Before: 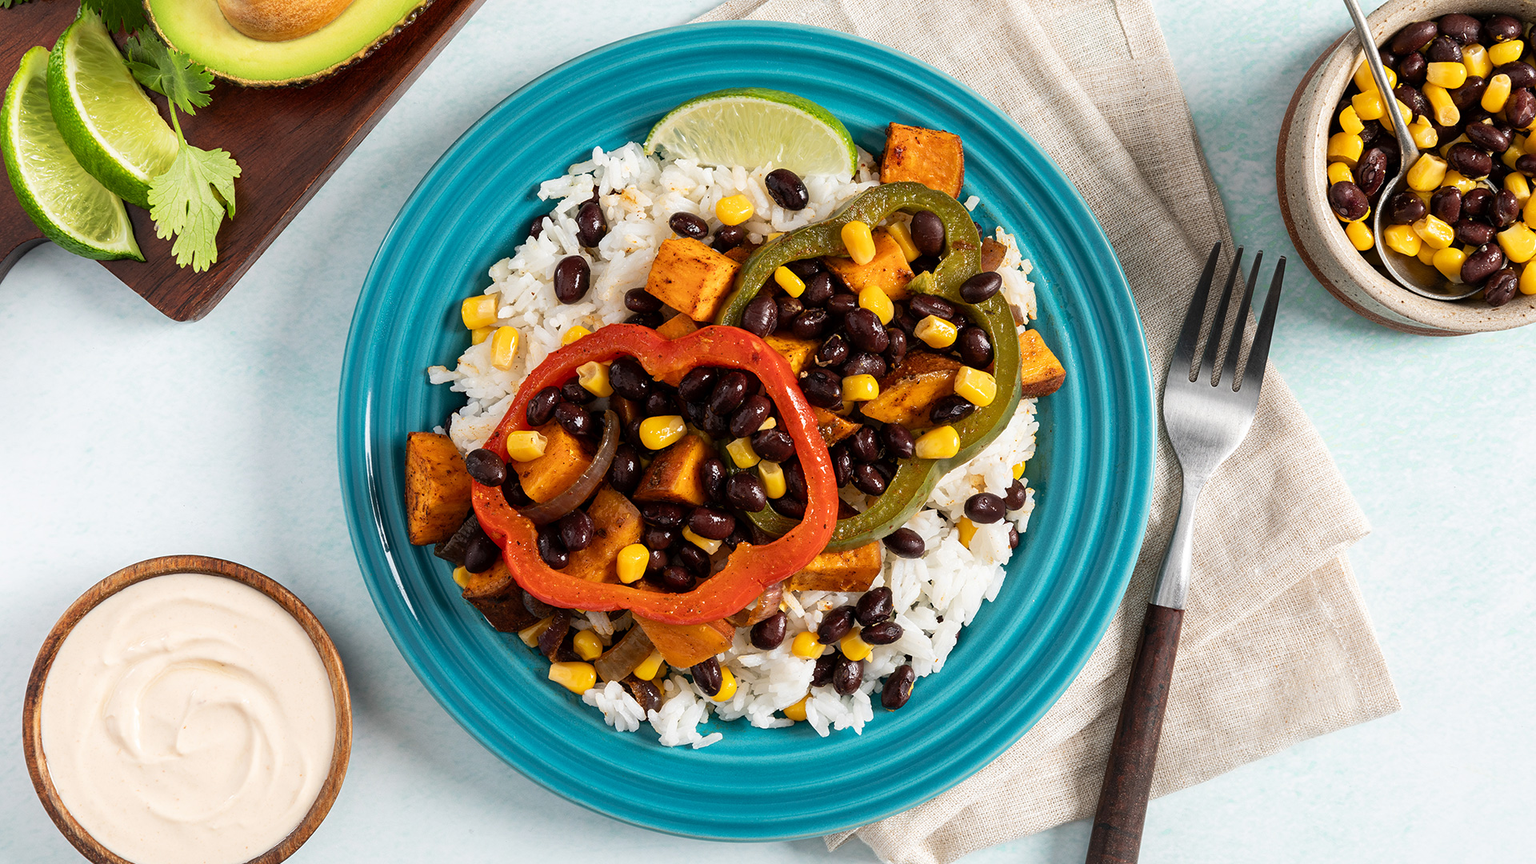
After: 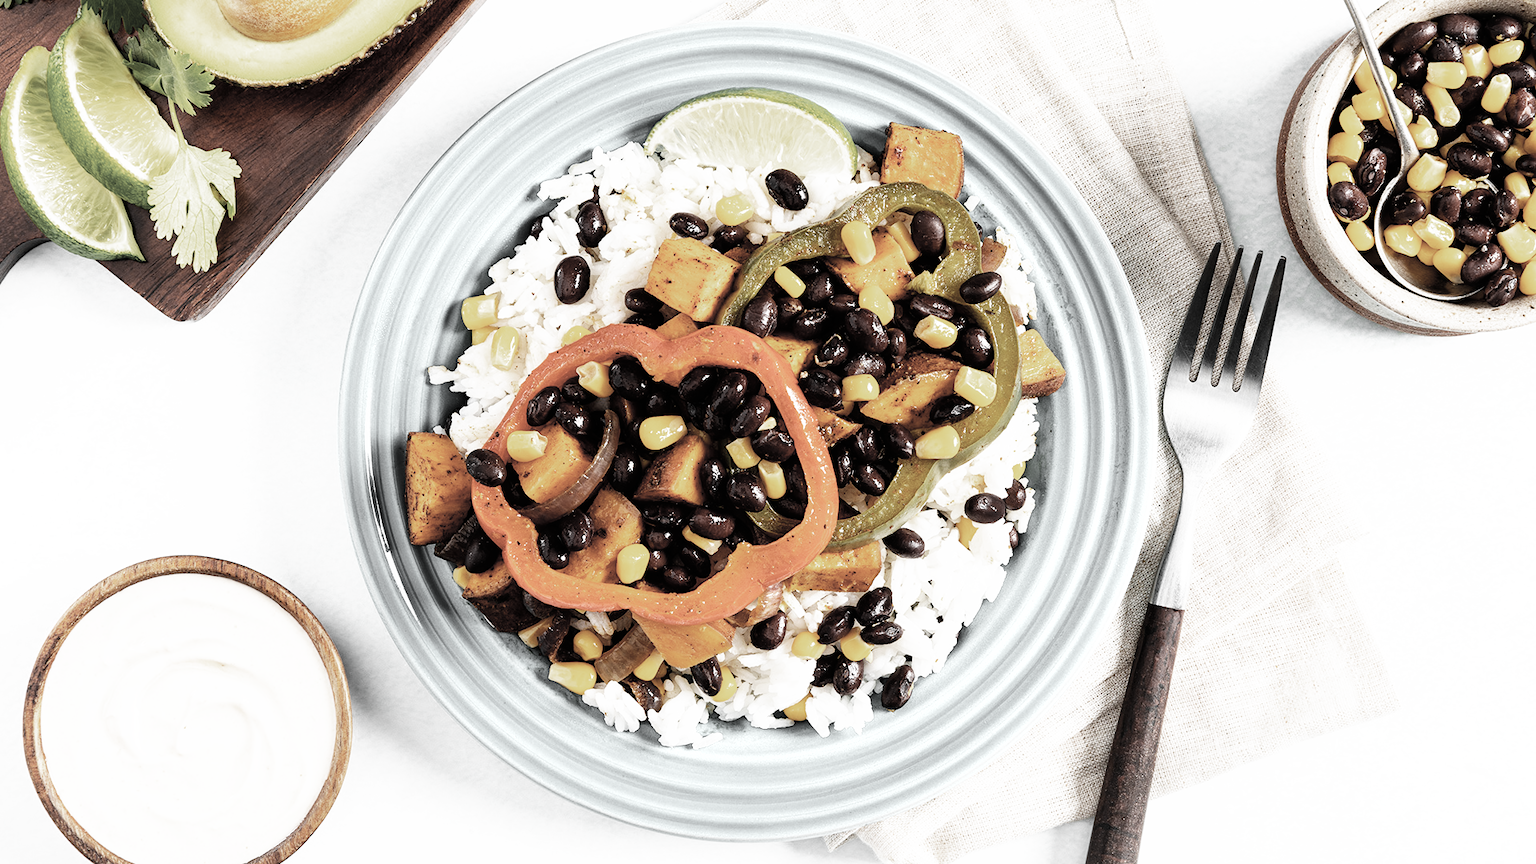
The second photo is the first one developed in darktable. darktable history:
color zones: curves: ch0 [(0, 0.613) (0.01, 0.613) (0.245, 0.448) (0.498, 0.529) (0.642, 0.665) (0.879, 0.777) (0.99, 0.613)]; ch1 [(0, 0.035) (0.121, 0.189) (0.259, 0.197) (0.415, 0.061) (0.589, 0.022) (0.732, 0.022) (0.857, 0.026) (0.991, 0.053)]
base curve: curves: ch0 [(0, 0) (0.007, 0.004) (0.027, 0.03) (0.046, 0.07) (0.207, 0.54) (0.442, 0.872) (0.673, 0.972) (1, 1)], preserve colors none
